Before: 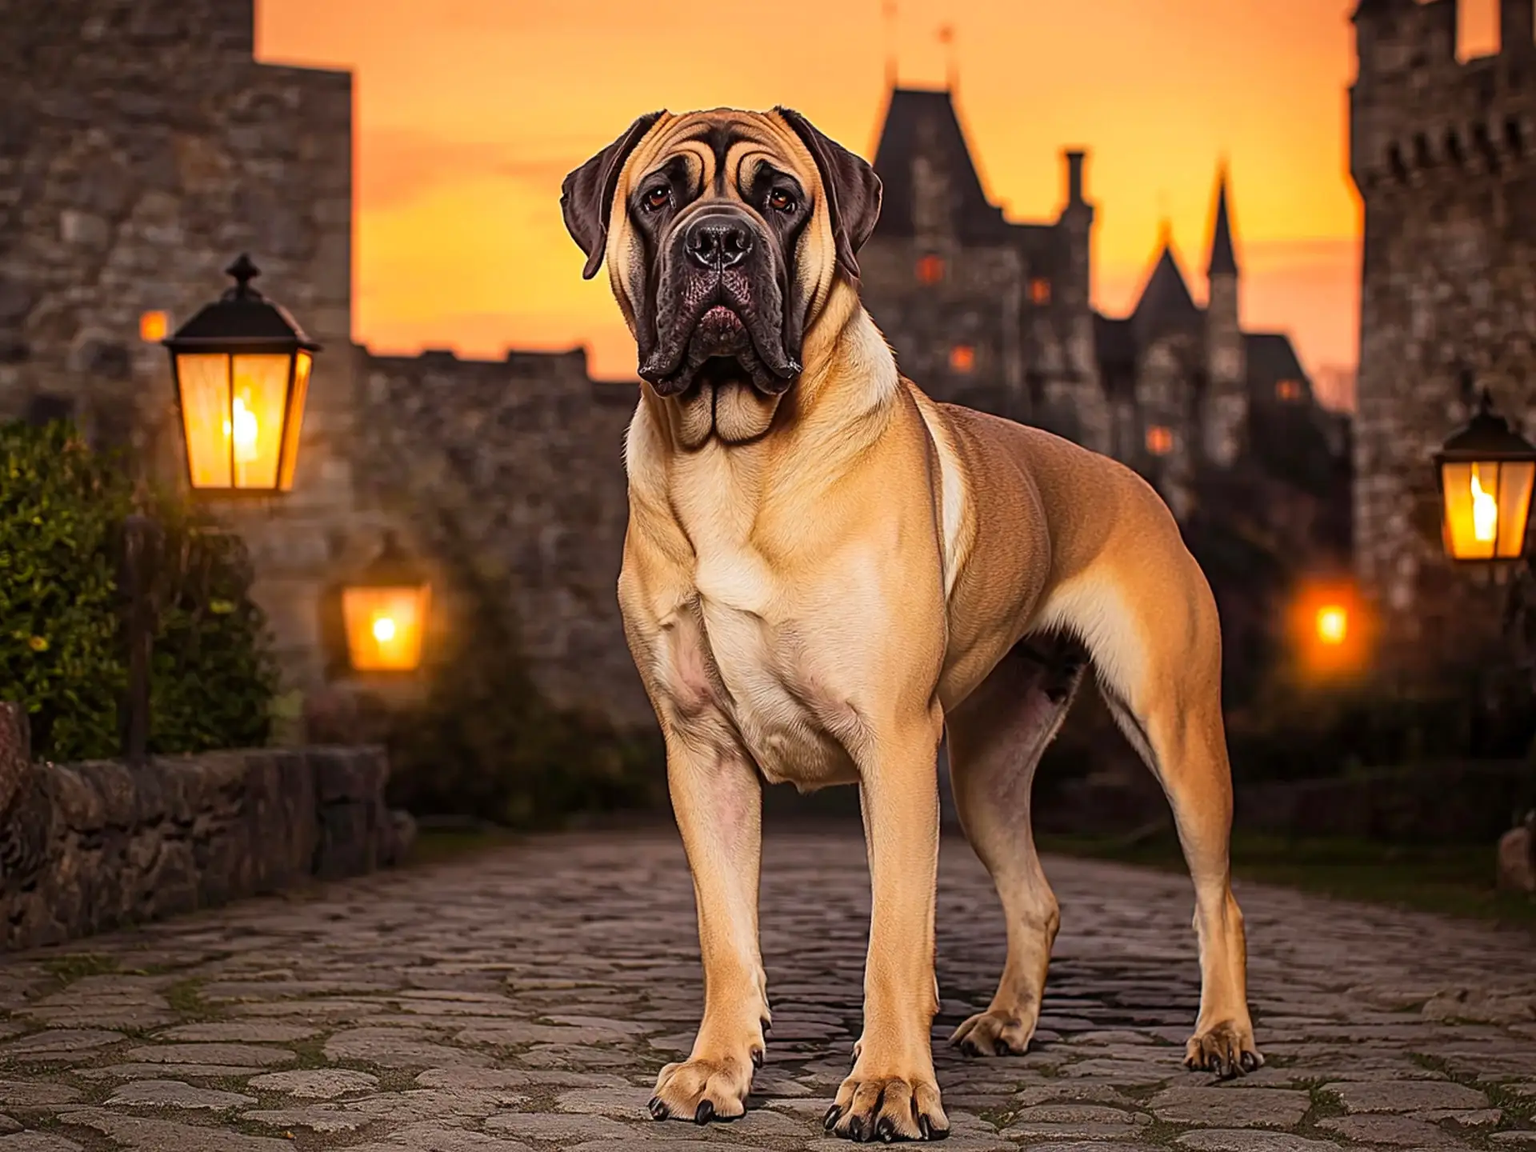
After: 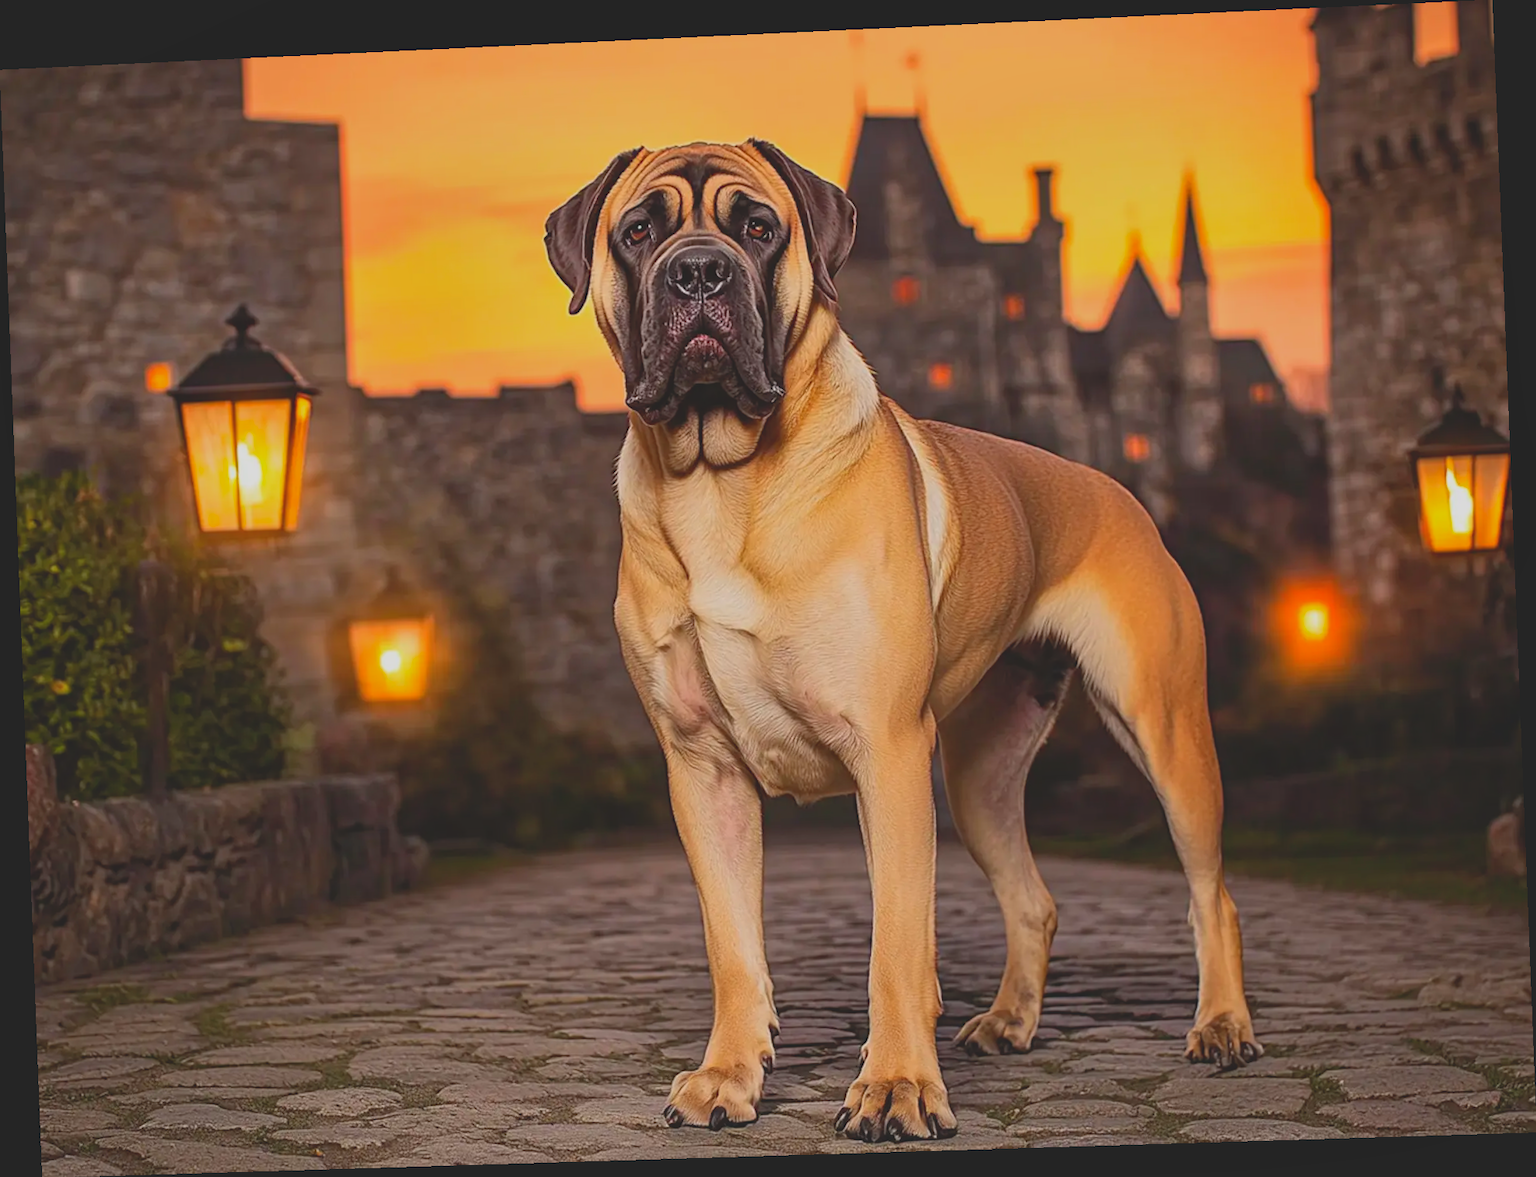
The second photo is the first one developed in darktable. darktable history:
shadows and highlights: shadows 12, white point adjustment 1.2, soften with gaussian
rotate and perspective: rotation -2.22°, lens shift (horizontal) -0.022, automatic cropping off
contrast brightness saturation: contrast -0.28
